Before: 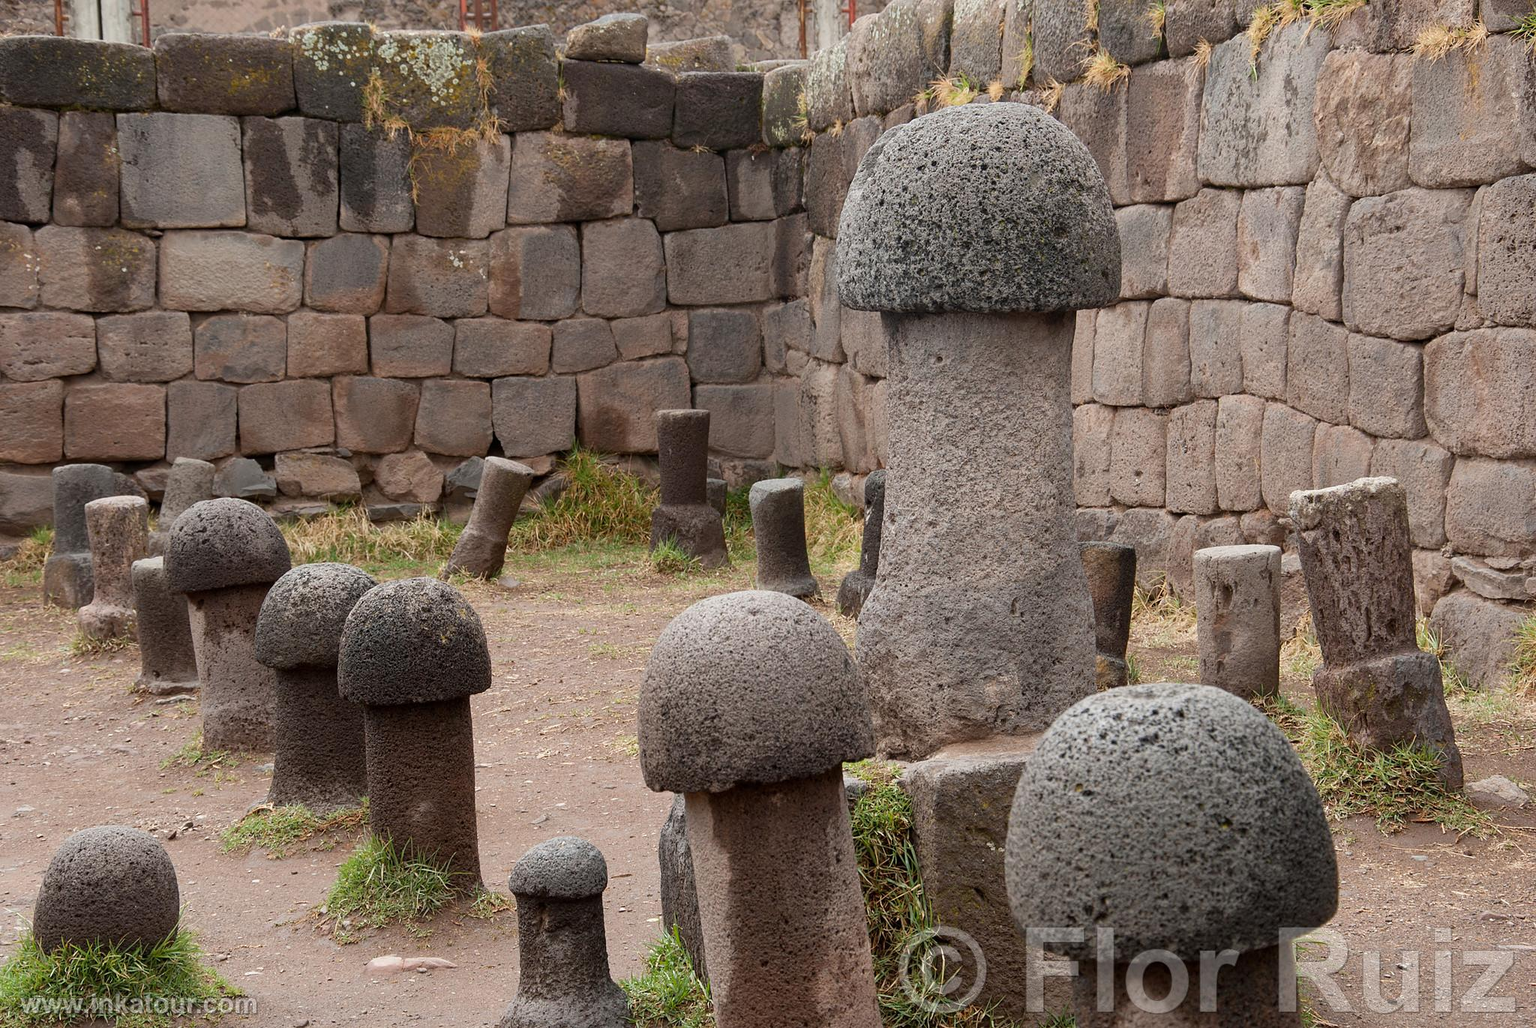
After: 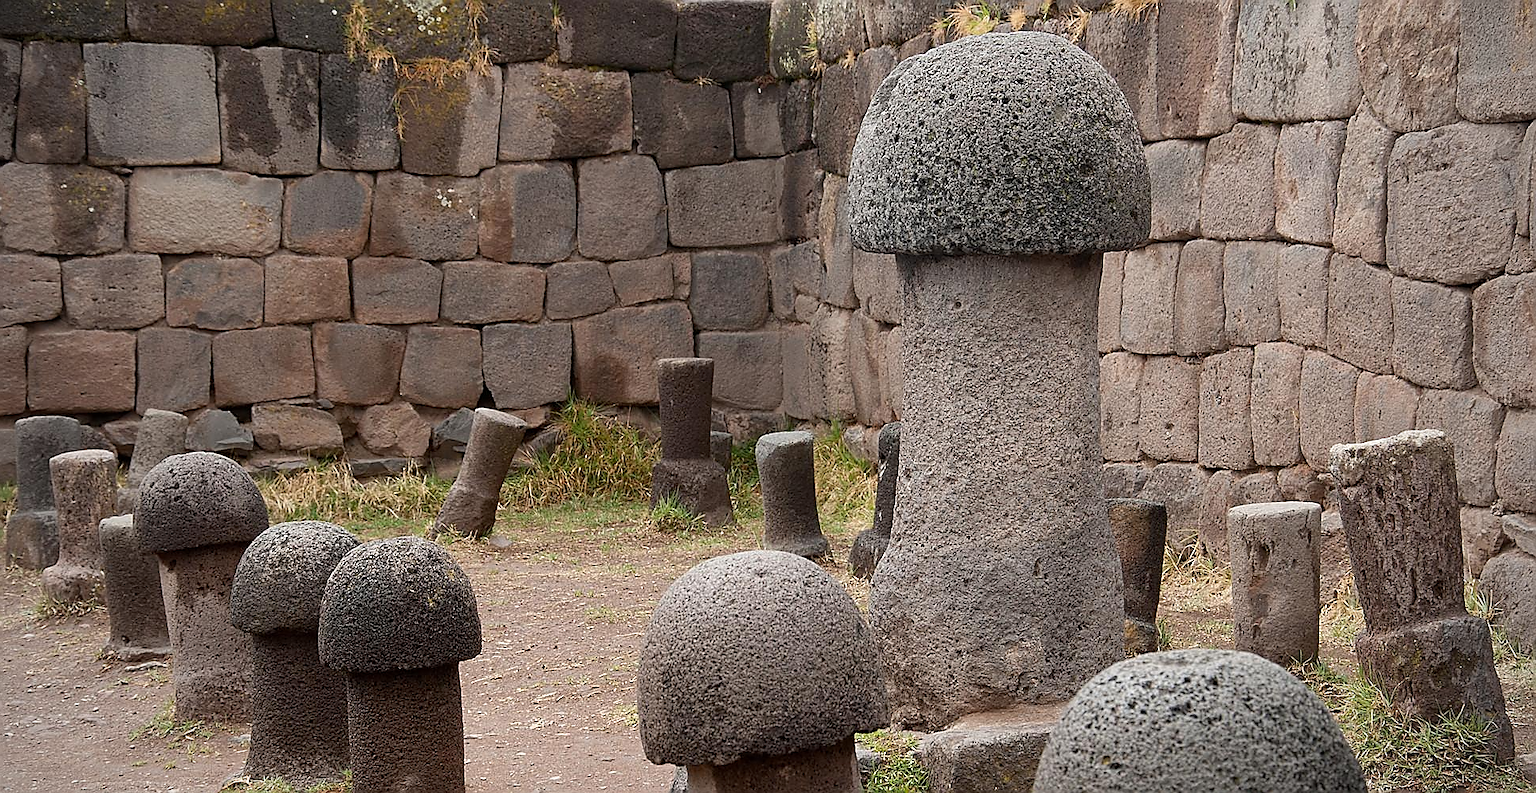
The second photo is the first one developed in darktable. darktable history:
crop: left 2.506%, top 7.123%, right 3.379%, bottom 20.277%
exposure: compensate highlight preservation false
sharpen: radius 1.358, amount 1.239, threshold 0.721
vignetting: fall-off radius 60.58%, unbound false
